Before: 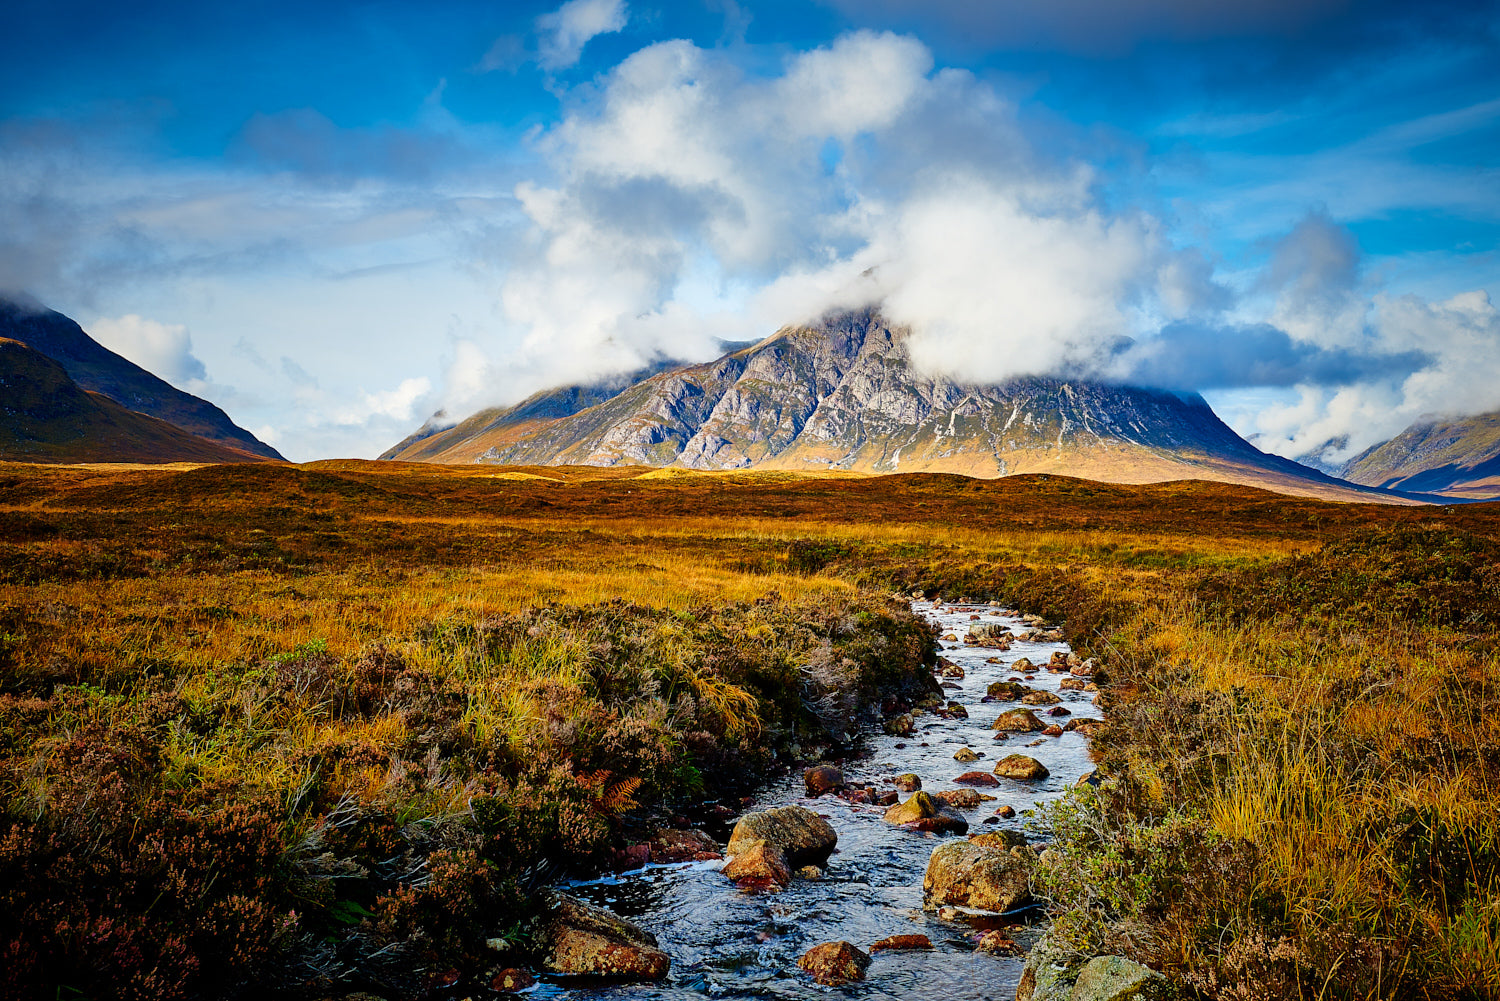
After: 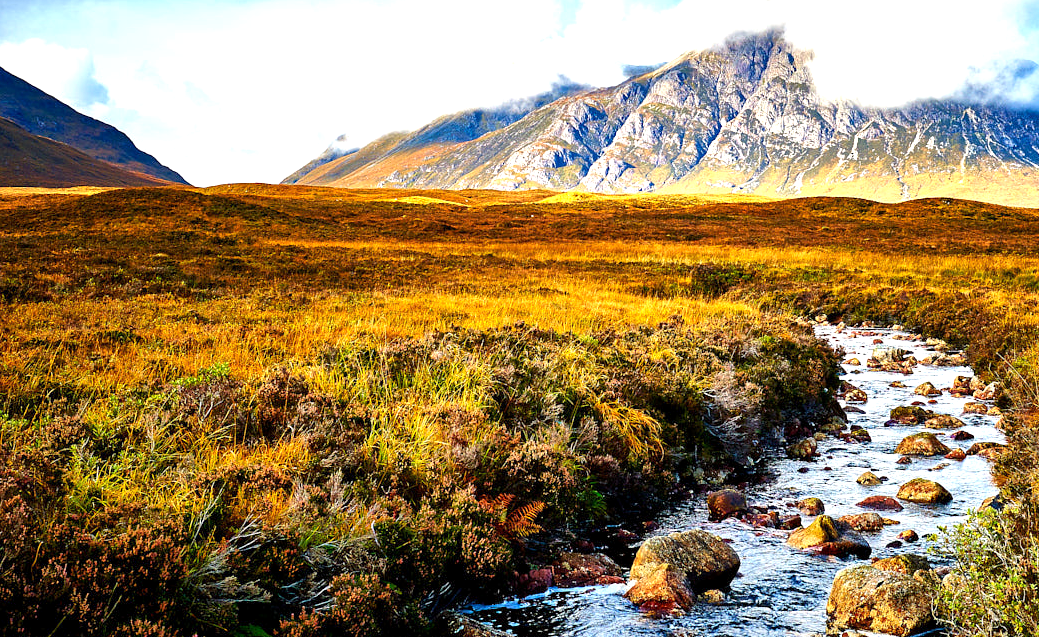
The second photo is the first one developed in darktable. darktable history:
crop: left 6.488%, top 27.668%, right 24.183%, bottom 8.656%
exposure: black level correction 0.001, exposure 0.955 EV, compensate exposure bias true, compensate highlight preservation false
